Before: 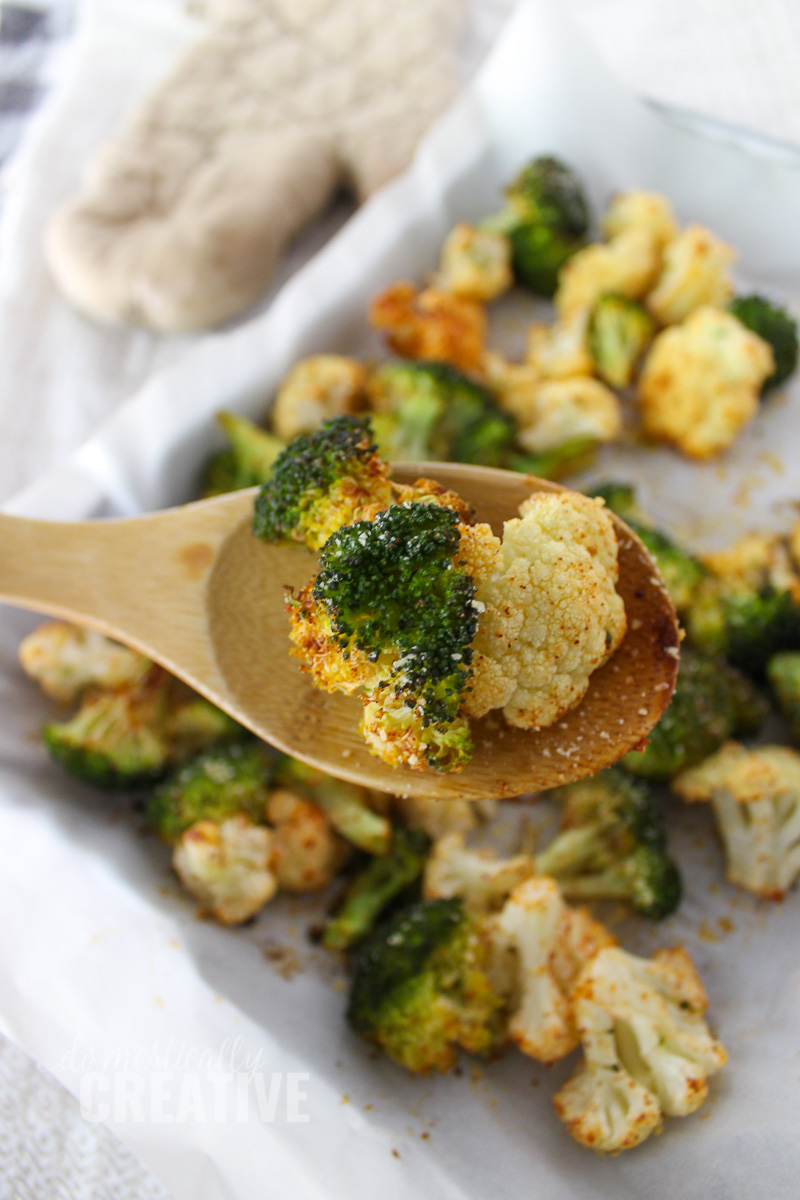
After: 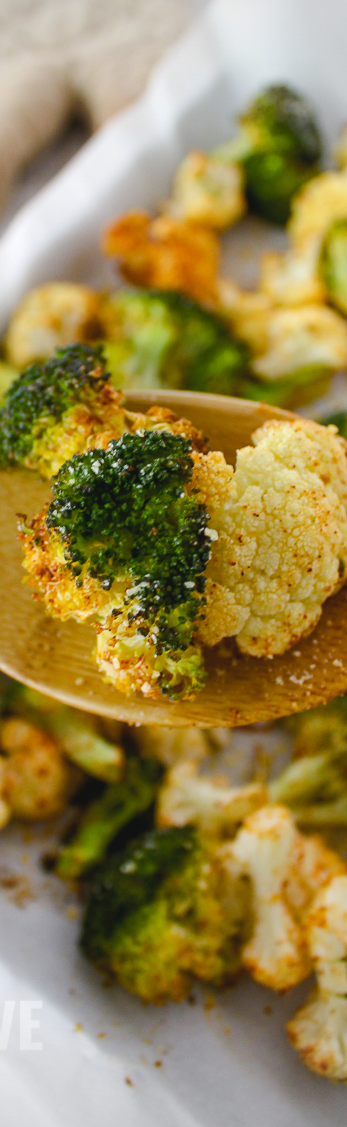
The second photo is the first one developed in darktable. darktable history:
crop: left 33.452%, top 6.025%, right 23.155%
color balance rgb: global offset › luminance -0.51%, perceptual saturation grading › global saturation 27.53%, perceptual saturation grading › highlights -25%, perceptual saturation grading › shadows 25%, perceptual brilliance grading › highlights 6.62%, perceptual brilliance grading › mid-tones 17.07%, perceptual brilliance grading › shadows -5.23%
contrast brightness saturation: contrast -0.1, saturation -0.1
vignetting: center (-0.15, 0.013)
